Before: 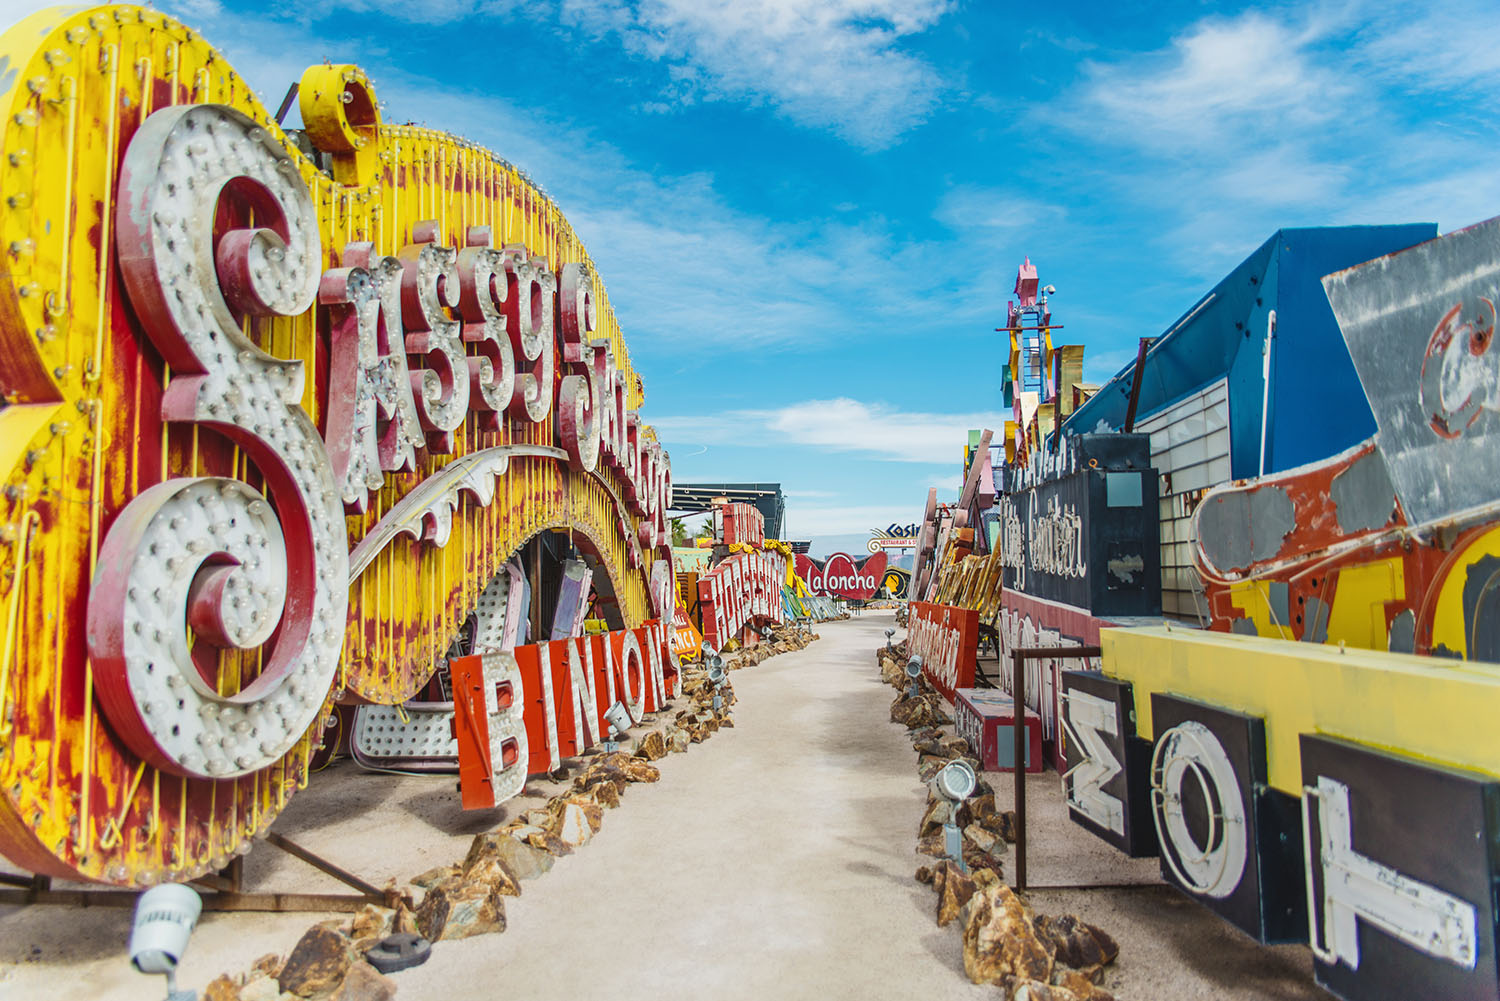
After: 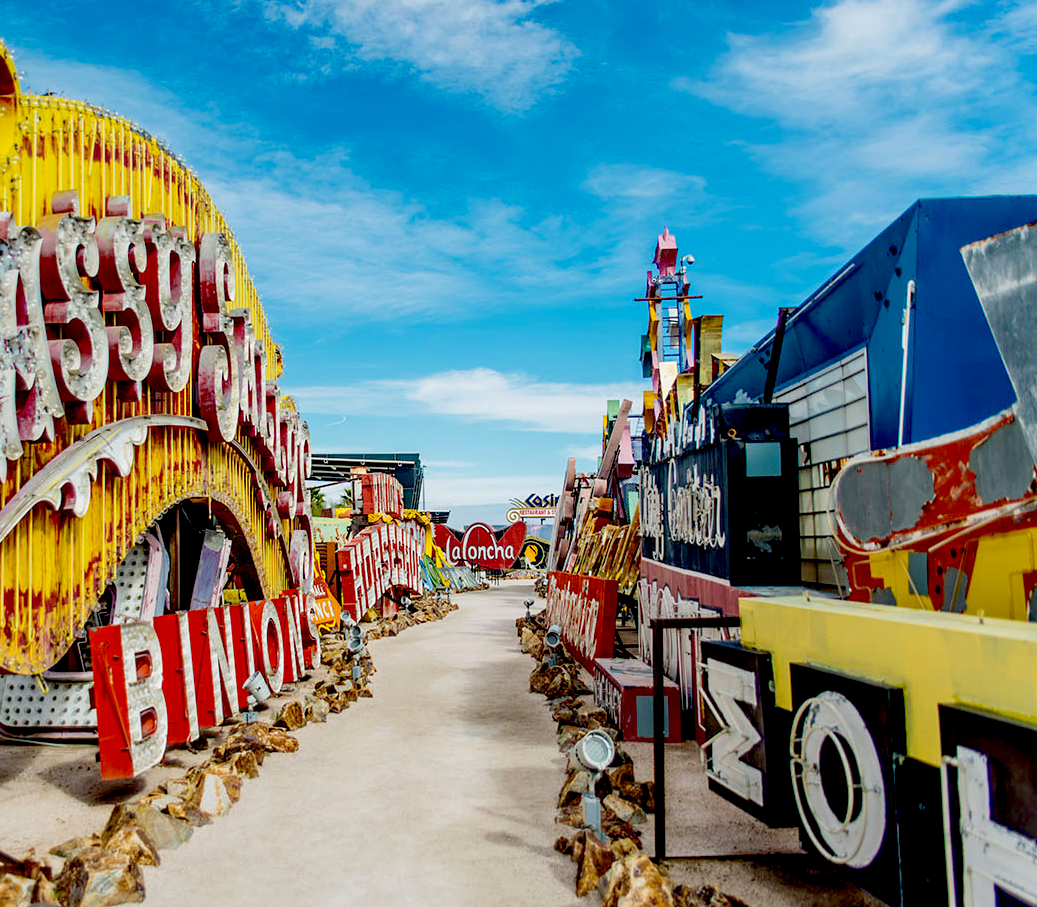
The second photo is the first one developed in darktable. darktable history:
exposure: black level correction 0.048, exposure 0.012 EV, compensate exposure bias true, compensate highlight preservation false
crop and rotate: left 24.112%, top 3.132%, right 6.69%, bottom 6.209%
